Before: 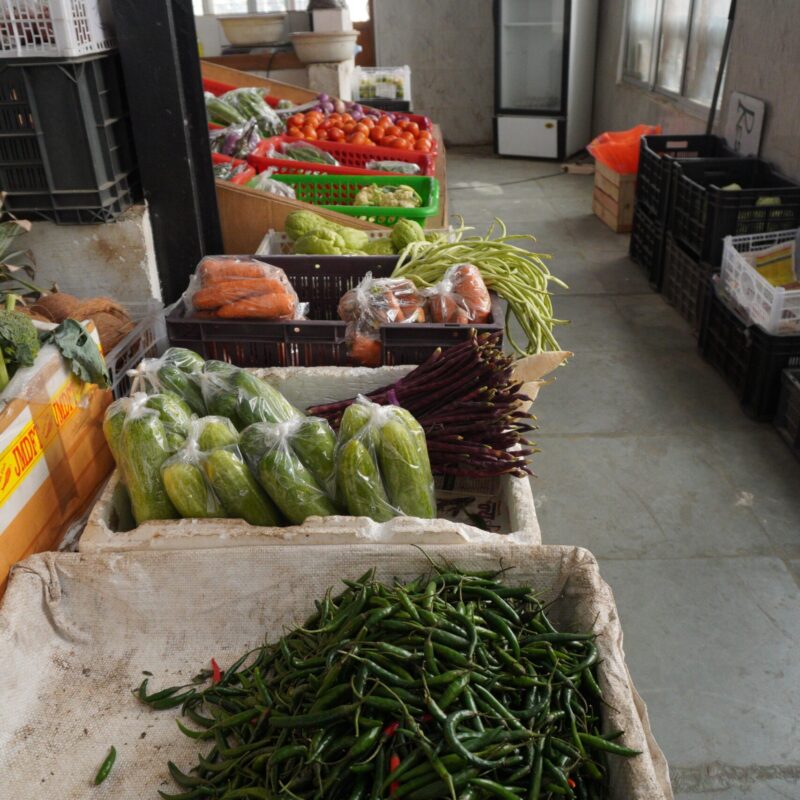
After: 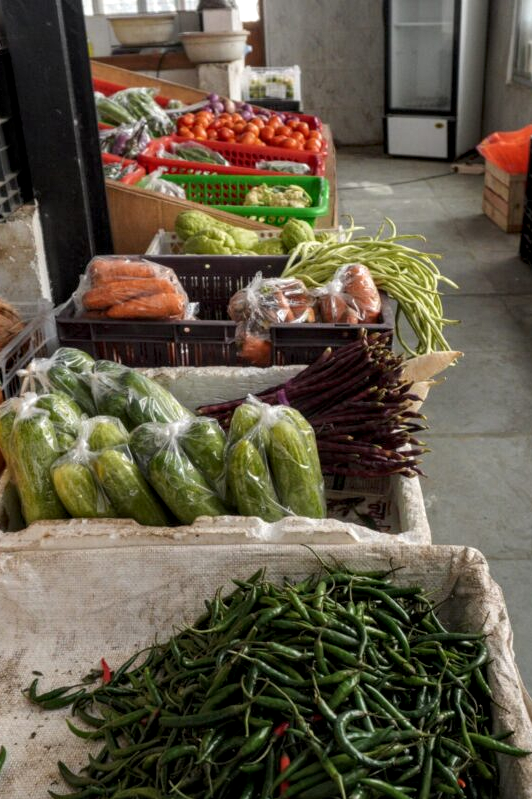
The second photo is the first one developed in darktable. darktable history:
local contrast: highlights 61%, detail 143%, midtone range 0.421
crop and rotate: left 13.807%, right 19.574%
